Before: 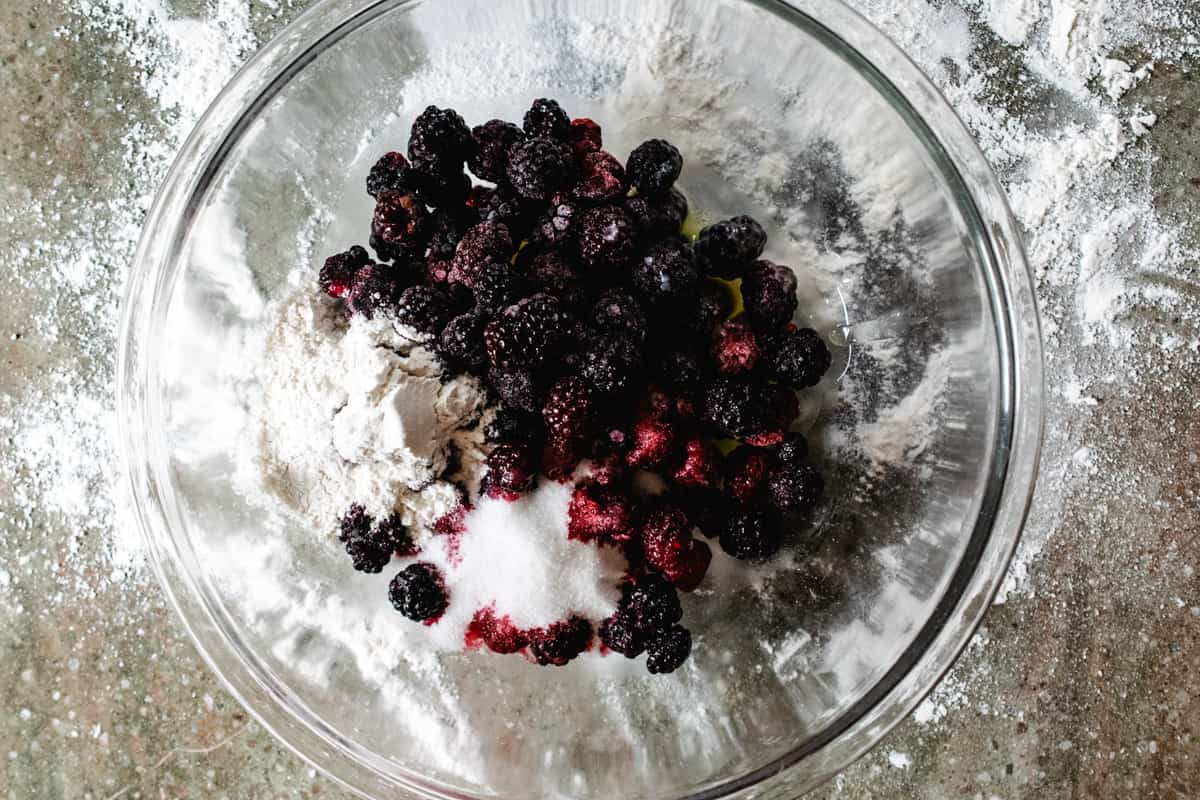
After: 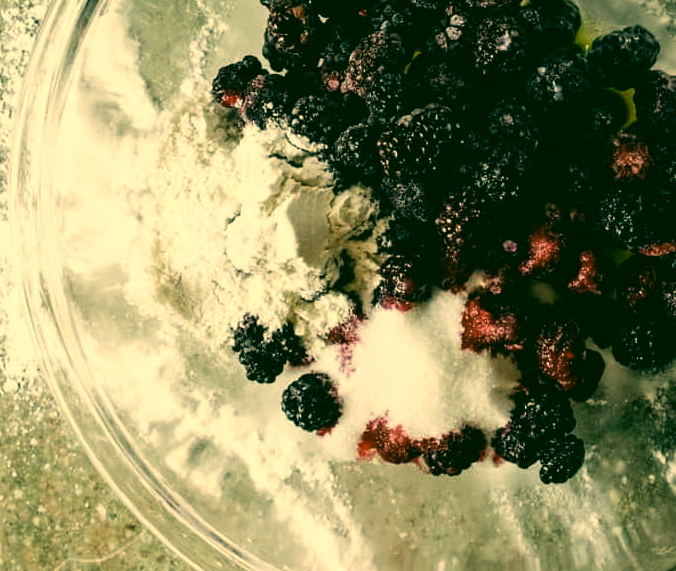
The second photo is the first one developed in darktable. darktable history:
tone curve: curves: ch0 [(0, 0) (0.003, 0.003) (0.011, 0.011) (0.025, 0.026) (0.044, 0.046) (0.069, 0.071) (0.1, 0.103) (0.136, 0.14) (0.177, 0.183) (0.224, 0.231) (0.277, 0.286) (0.335, 0.346) (0.399, 0.412) (0.468, 0.483) (0.543, 0.56) (0.623, 0.643) (0.709, 0.732) (0.801, 0.826) (0.898, 0.917) (1, 1)], preserve colors none
crop: left 8.966%, top 23.852%, right 34.699%, bottom 4.703%
color correction: highlights a* 5.62, highlights b* 33.57, shadows a* -25.86, shadows b* 4.02
